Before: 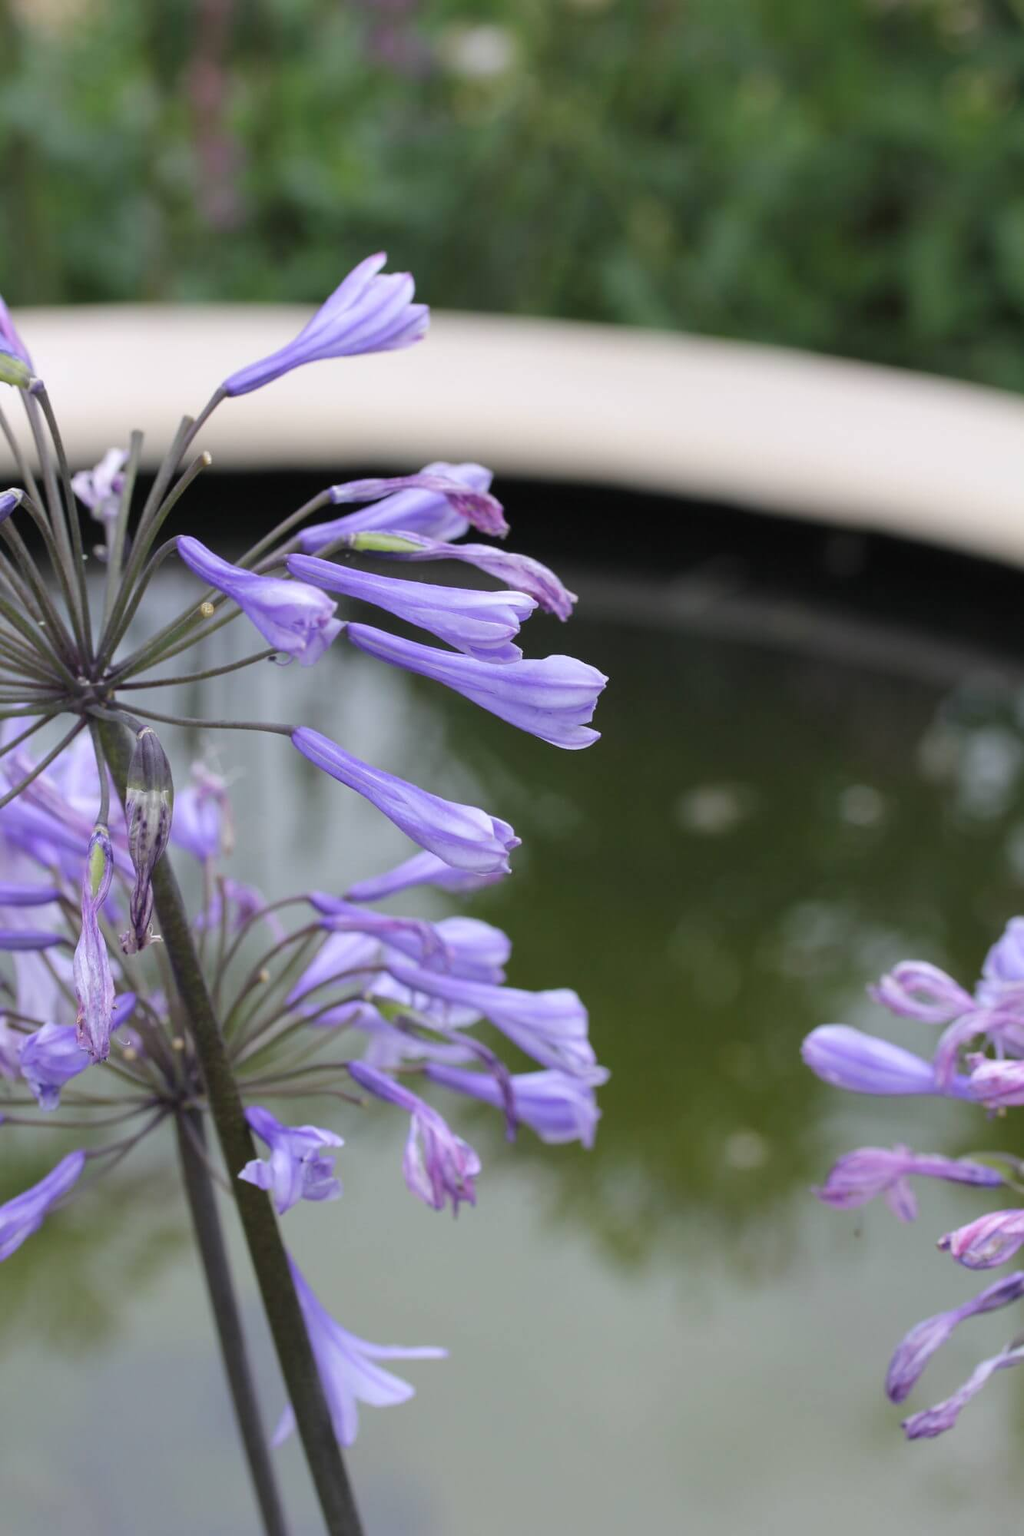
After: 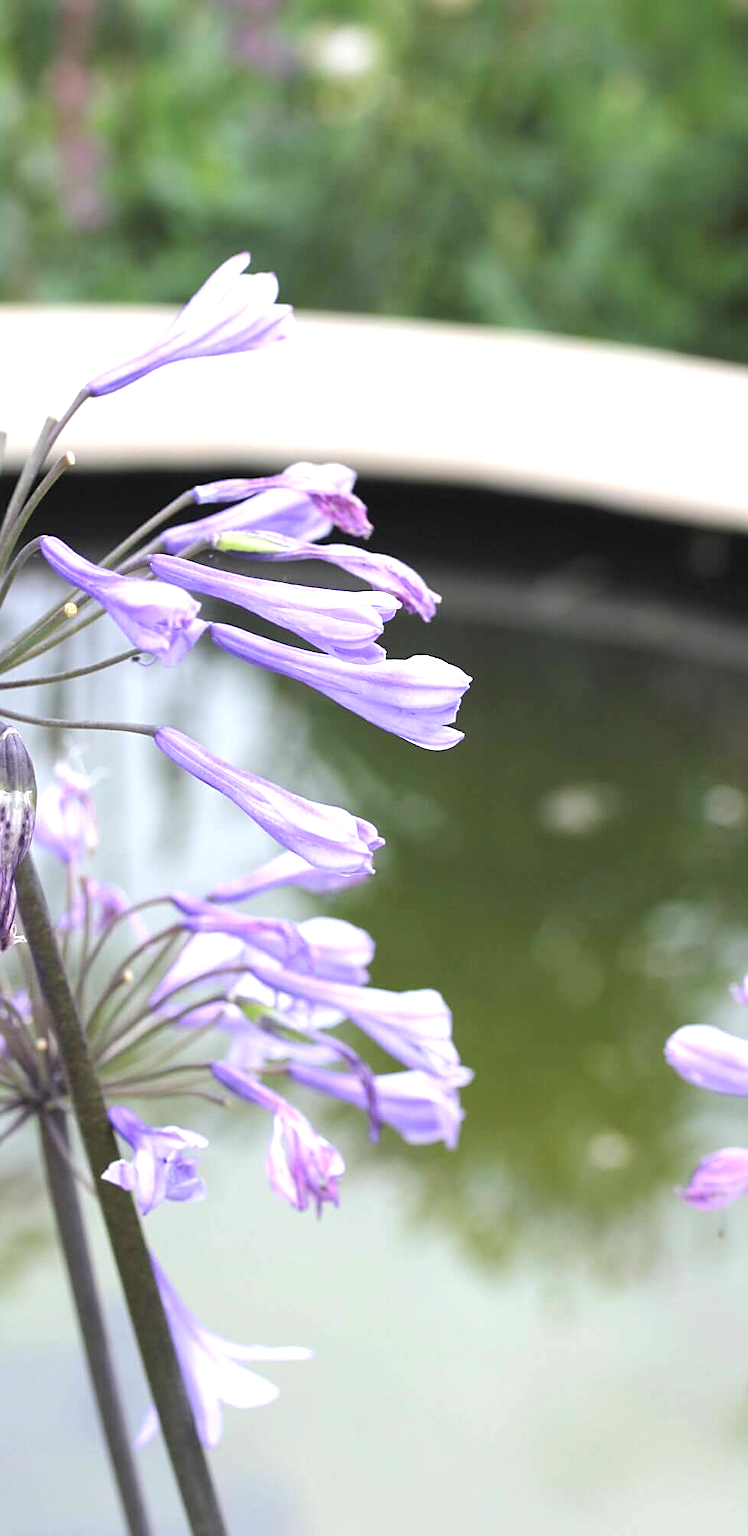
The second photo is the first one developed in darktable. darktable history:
crop: left 13.425%, right 13.473%
exposure: black level correction 0, exposure 1.2 EV, compensate exposure bias true, compensate highlight preservation false
sharpen: on, module defaults
